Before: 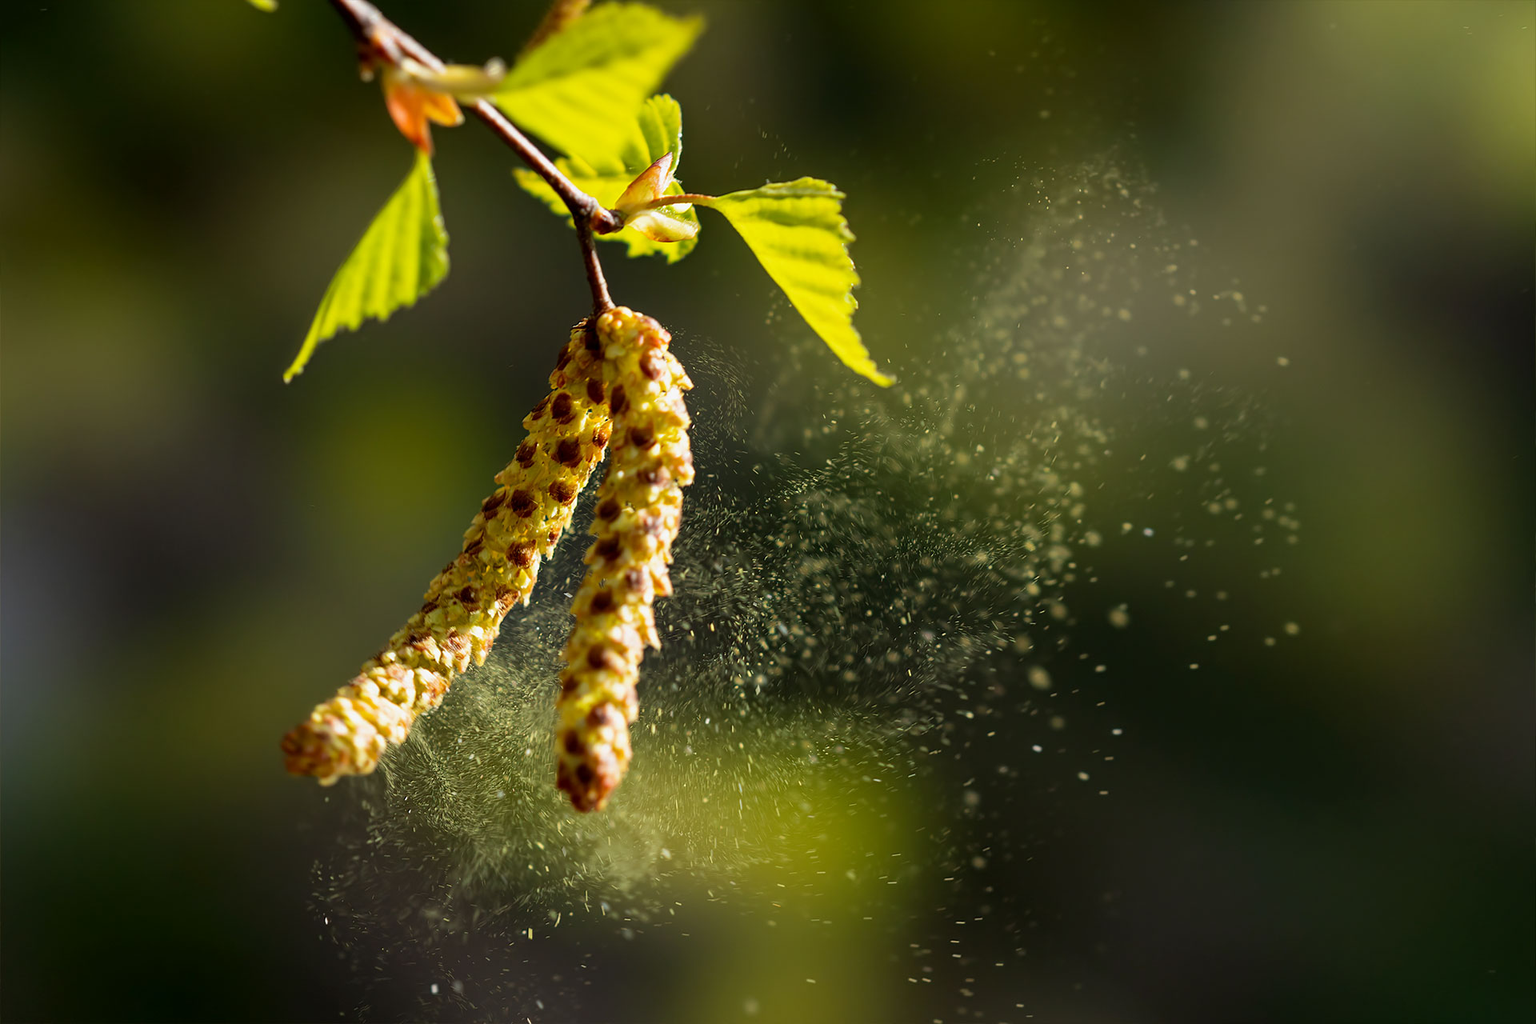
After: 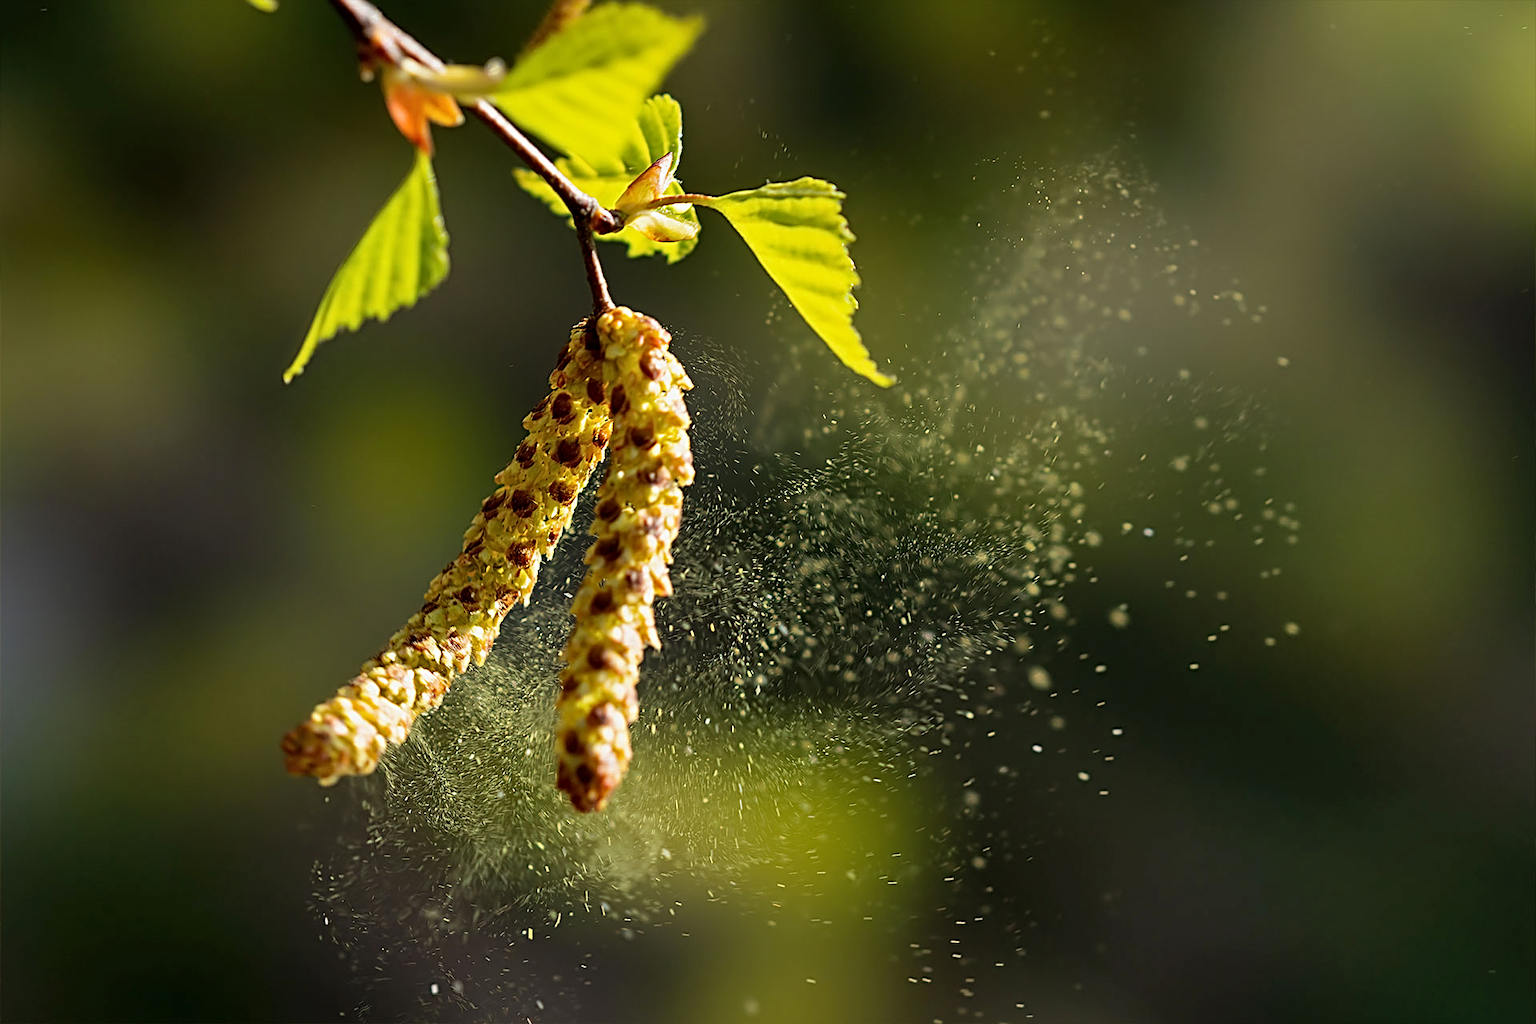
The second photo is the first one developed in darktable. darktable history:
shadows and highlights: shadows 32.38, highlights -33.14, soften with gaussian
sharpen: radius 2.81, amount 0.703
